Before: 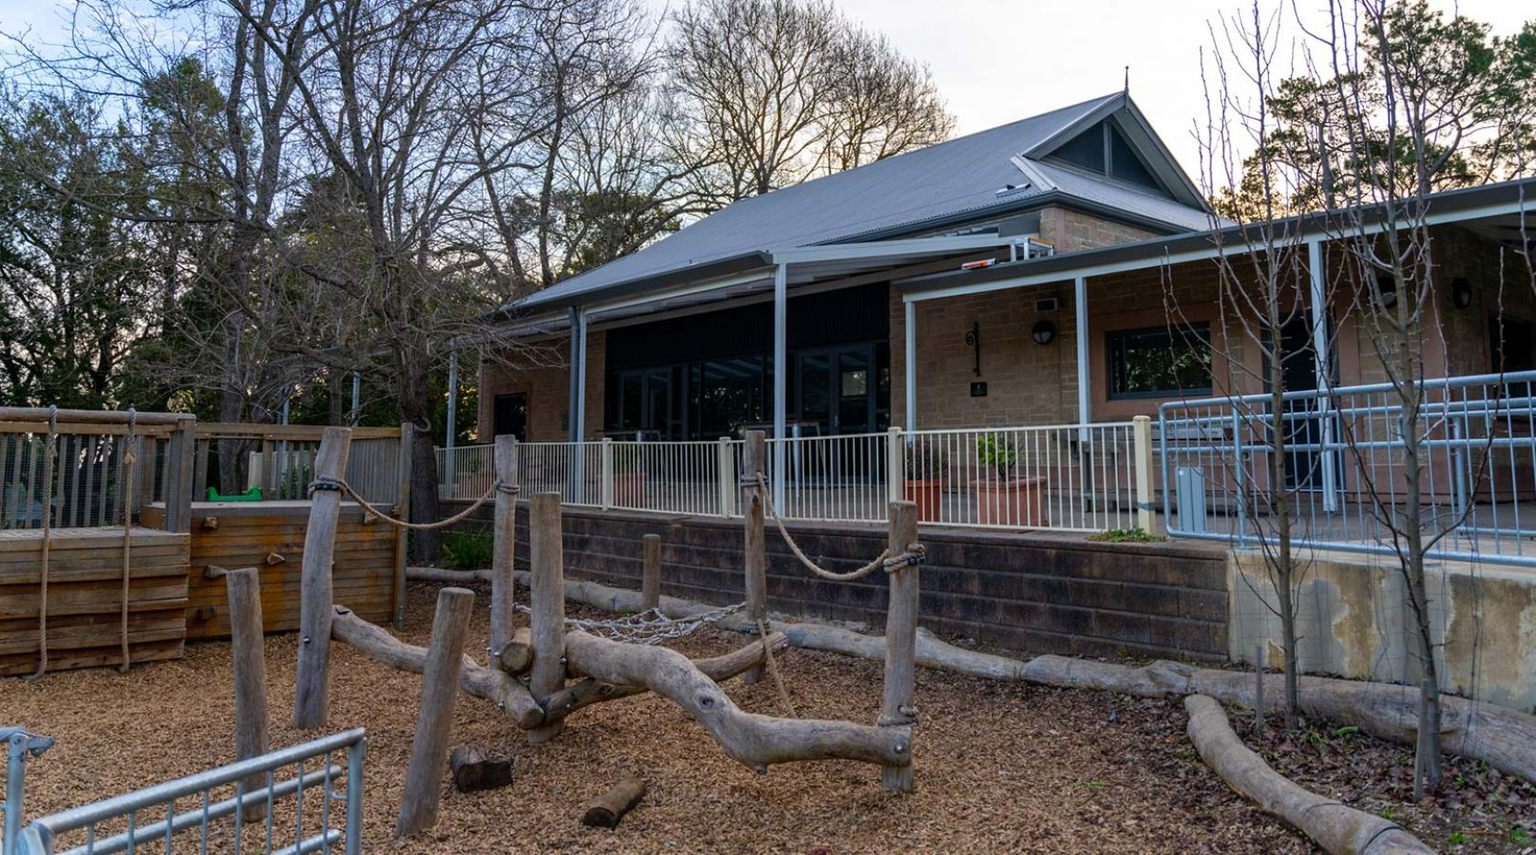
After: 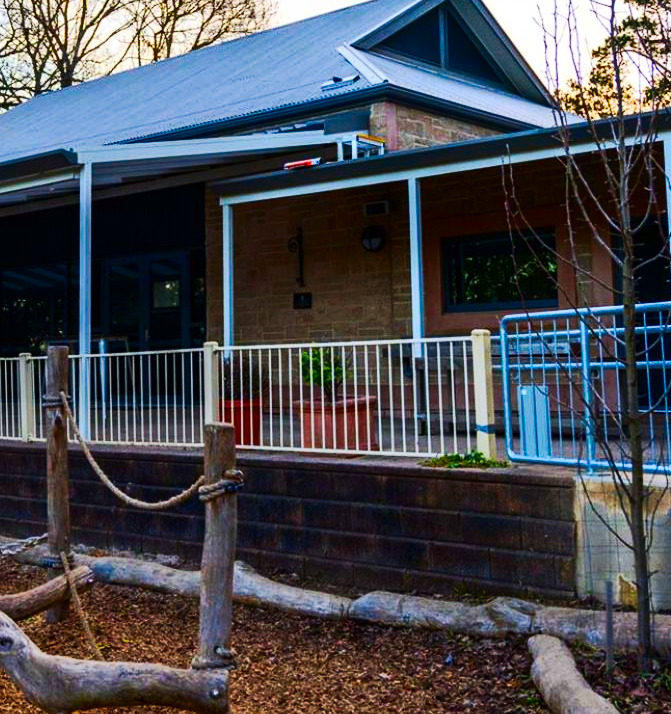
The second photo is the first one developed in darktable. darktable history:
contrast brightness saturation: contrast 0.26, brightness 0.02, saturation 0.87
tone curve: curves: ch0 [(0, 0) (0.003, 0.005) (0.011, 0.011) (0.025, 0.022) (0.044, 0.035) (0.069, 0.051) (0.1, 0.073) (0.136, 0.106) (0.177, 0.147) (0.224, 0.195) (0.277, 0.253) (0.335, 0.315) (0.399, 0.388) (0.468, 0.488) (0.543, 0.586) (0.623, 0.685) (0.709, 0.764) (0.801, 0.838) (0.898, 0.908) (1, 1)], preserve colors none
crop: left 45.721%, top 13.393%, right 14.118%, bottom 10.01%
